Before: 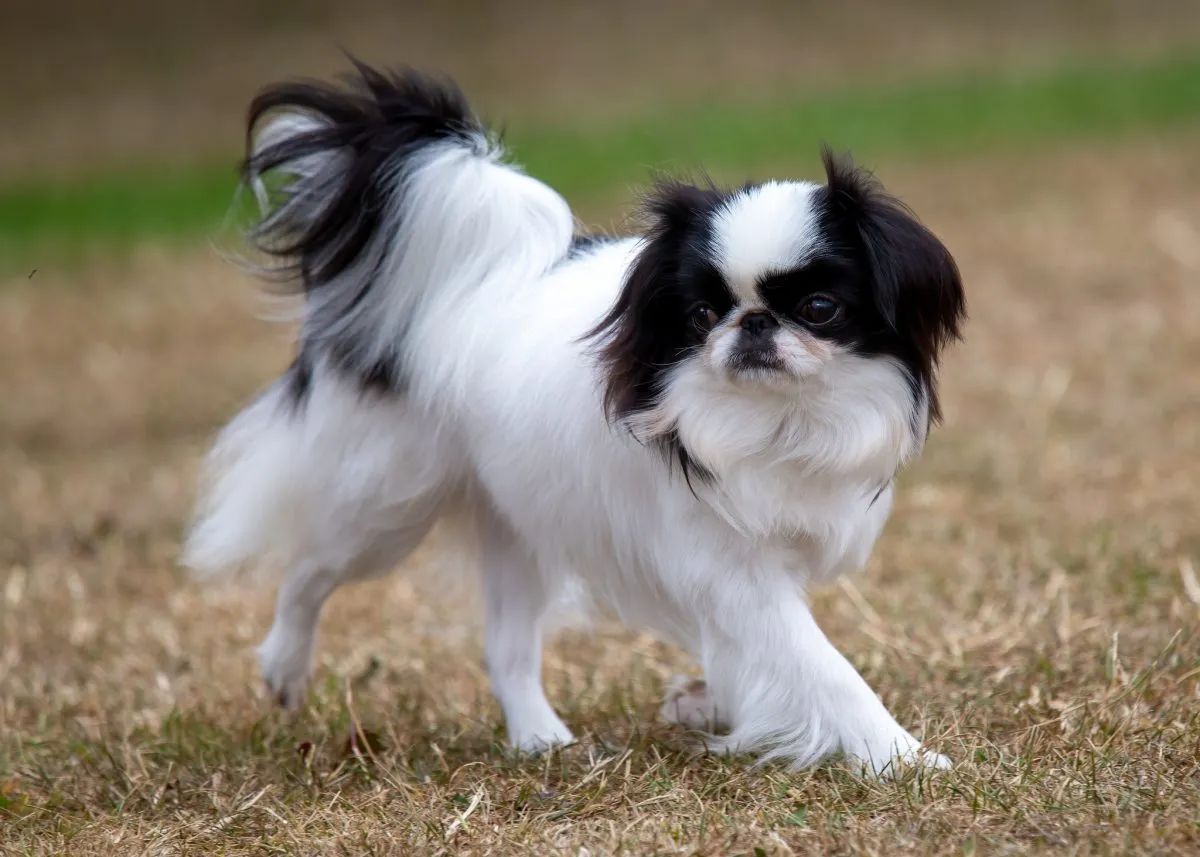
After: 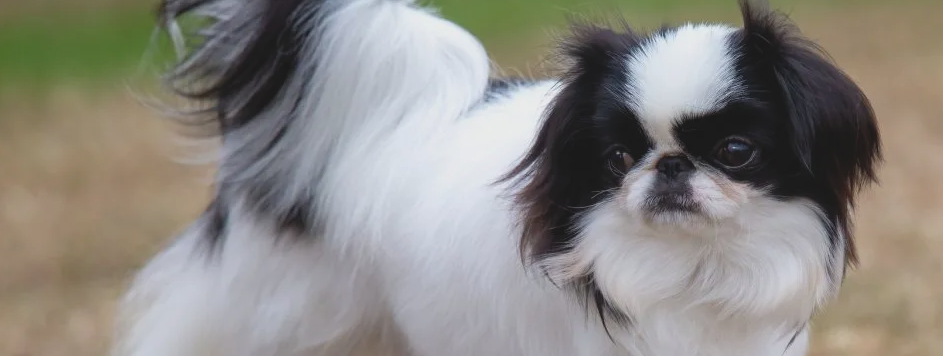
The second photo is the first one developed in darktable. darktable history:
contrast brightness saturation: contrast -0.15, brightness 0.05, saturation -0.12
crop: left 7.036%, top 18.398%, right 14.379%, bottom 40.043%
